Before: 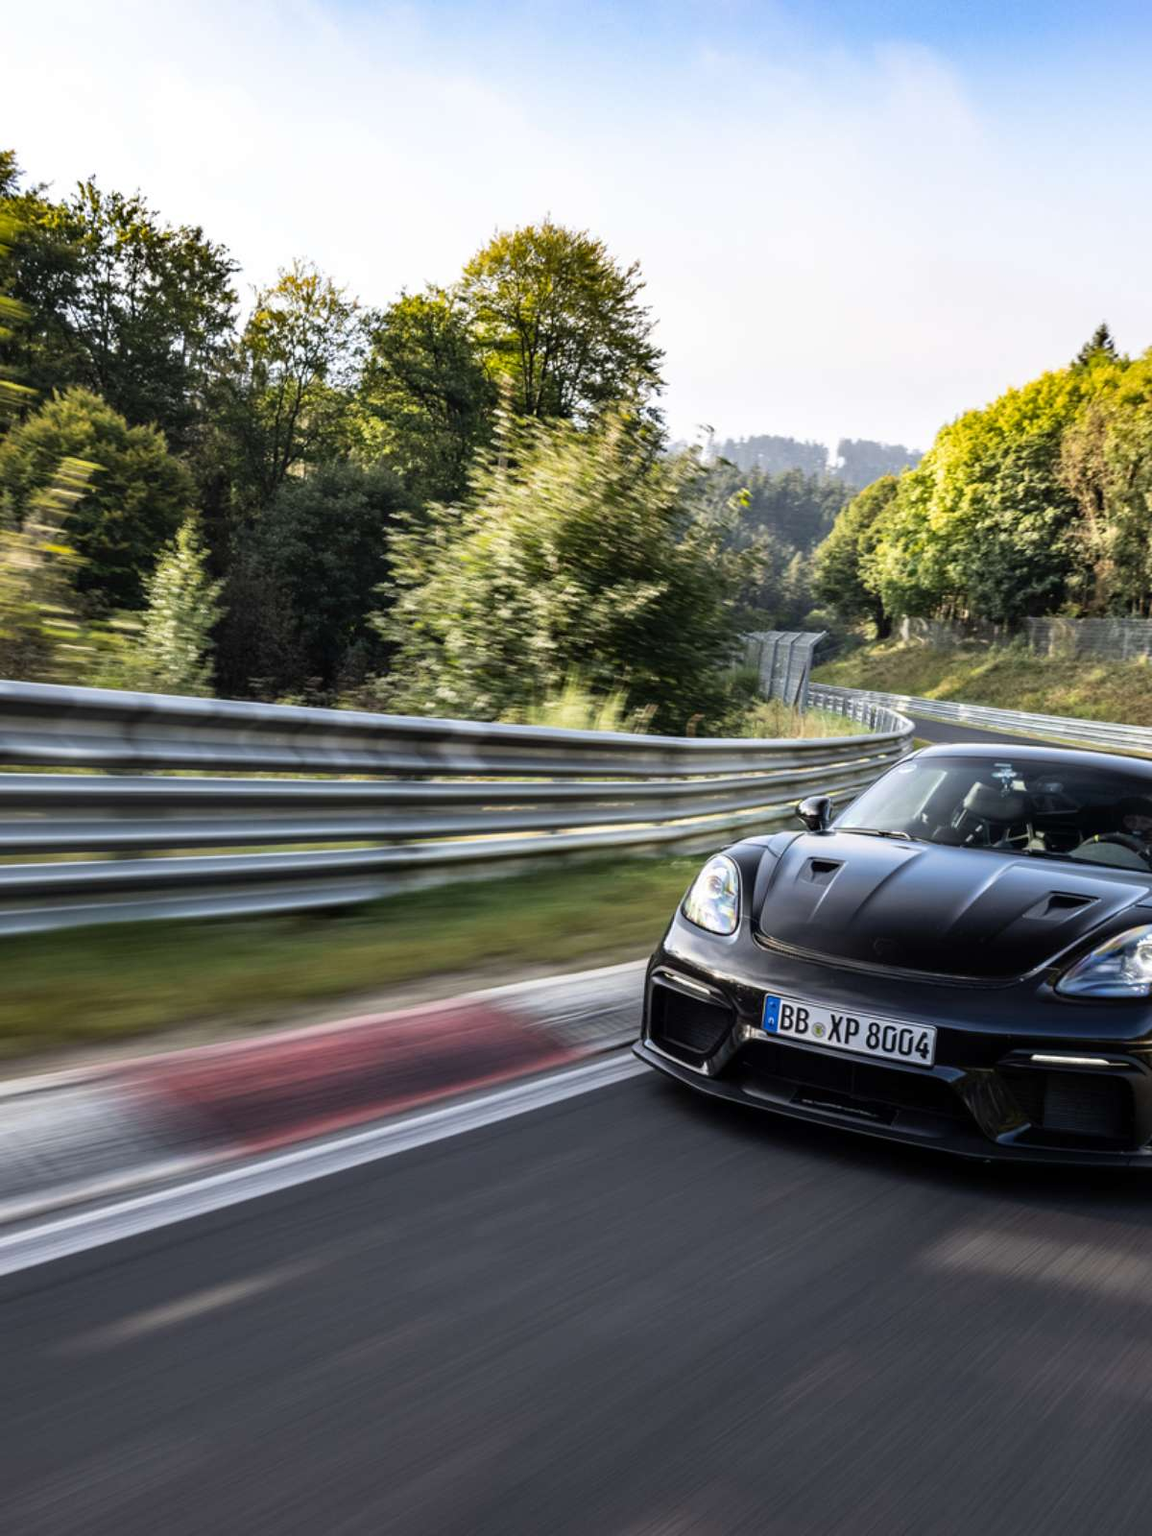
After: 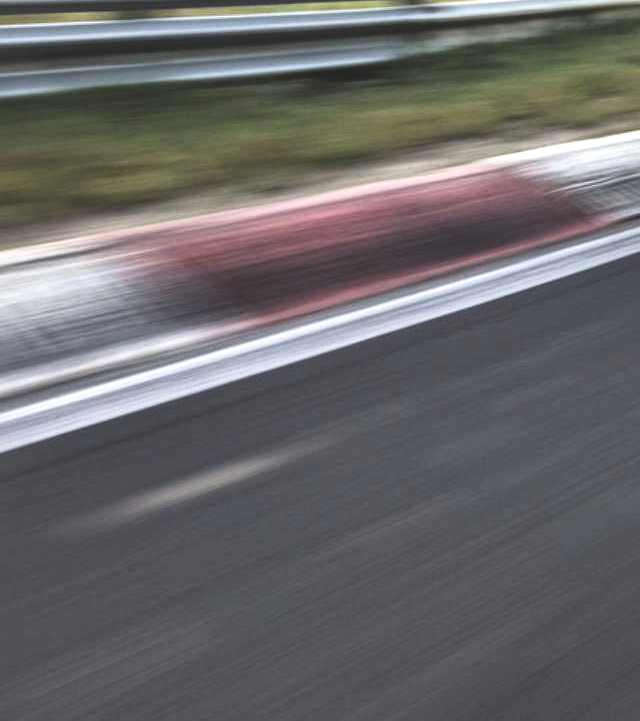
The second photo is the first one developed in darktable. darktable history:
levels: levels [0.052, 0.496, 0.908]
base curve: curves: ch0 [(0, 0) (0.283, 0.295) (1, 1)], preserve colors none
crop and rotate: top 54.778%, right 46.61%, bottom 0.159%
local contrast: mode bilateral grid, contrast 25, coarseness 47, detail 151%, midtone range 0.2
exposure: black level correction -0.041, exposure 0.064 EV, compensate highlight preservation false
